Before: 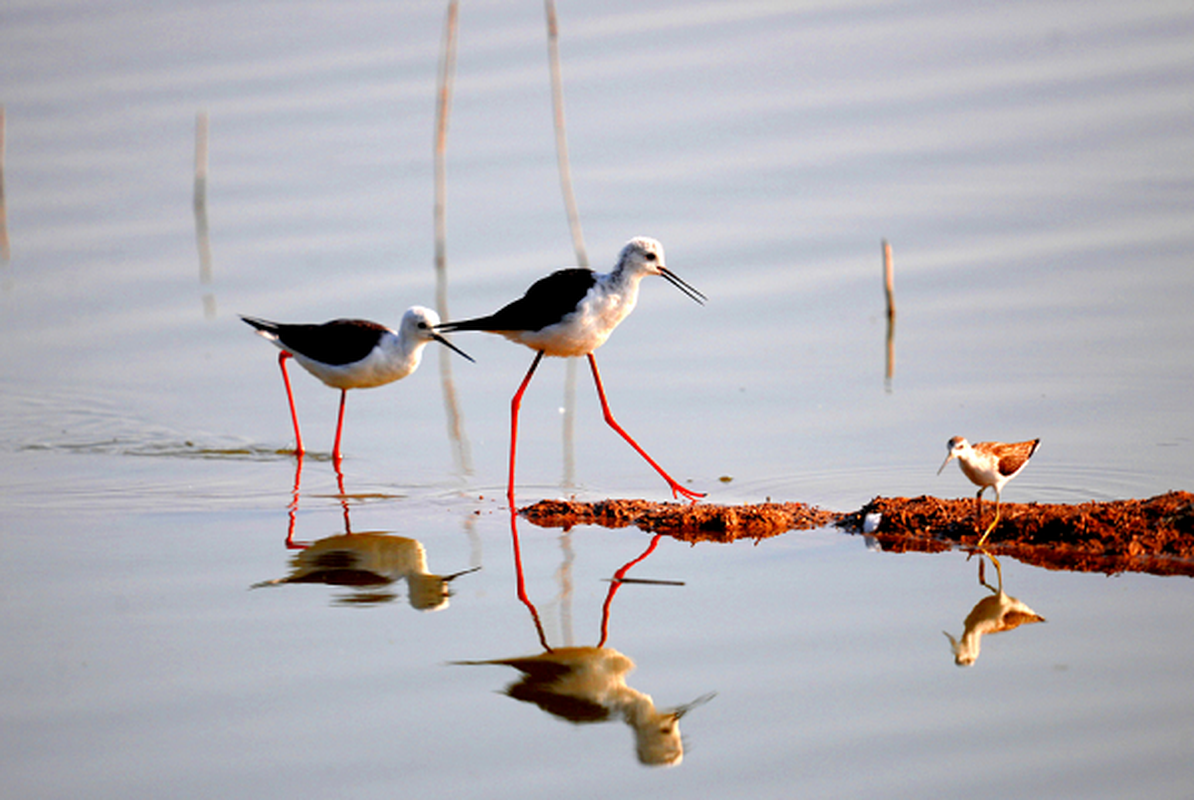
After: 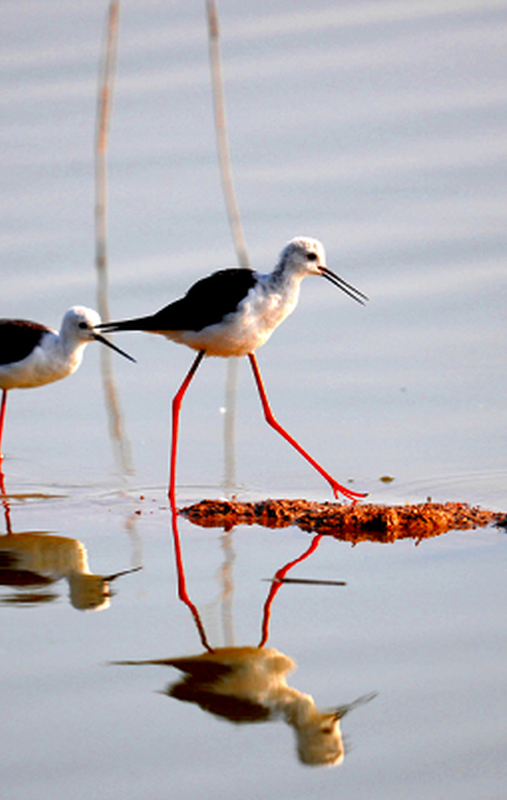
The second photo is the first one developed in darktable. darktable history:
crop: left 28.413%, right 29.083%
shadows and highlights: shadows 51.91, highlights -28.54, soften with gaussian
base curve: preserve colors none
